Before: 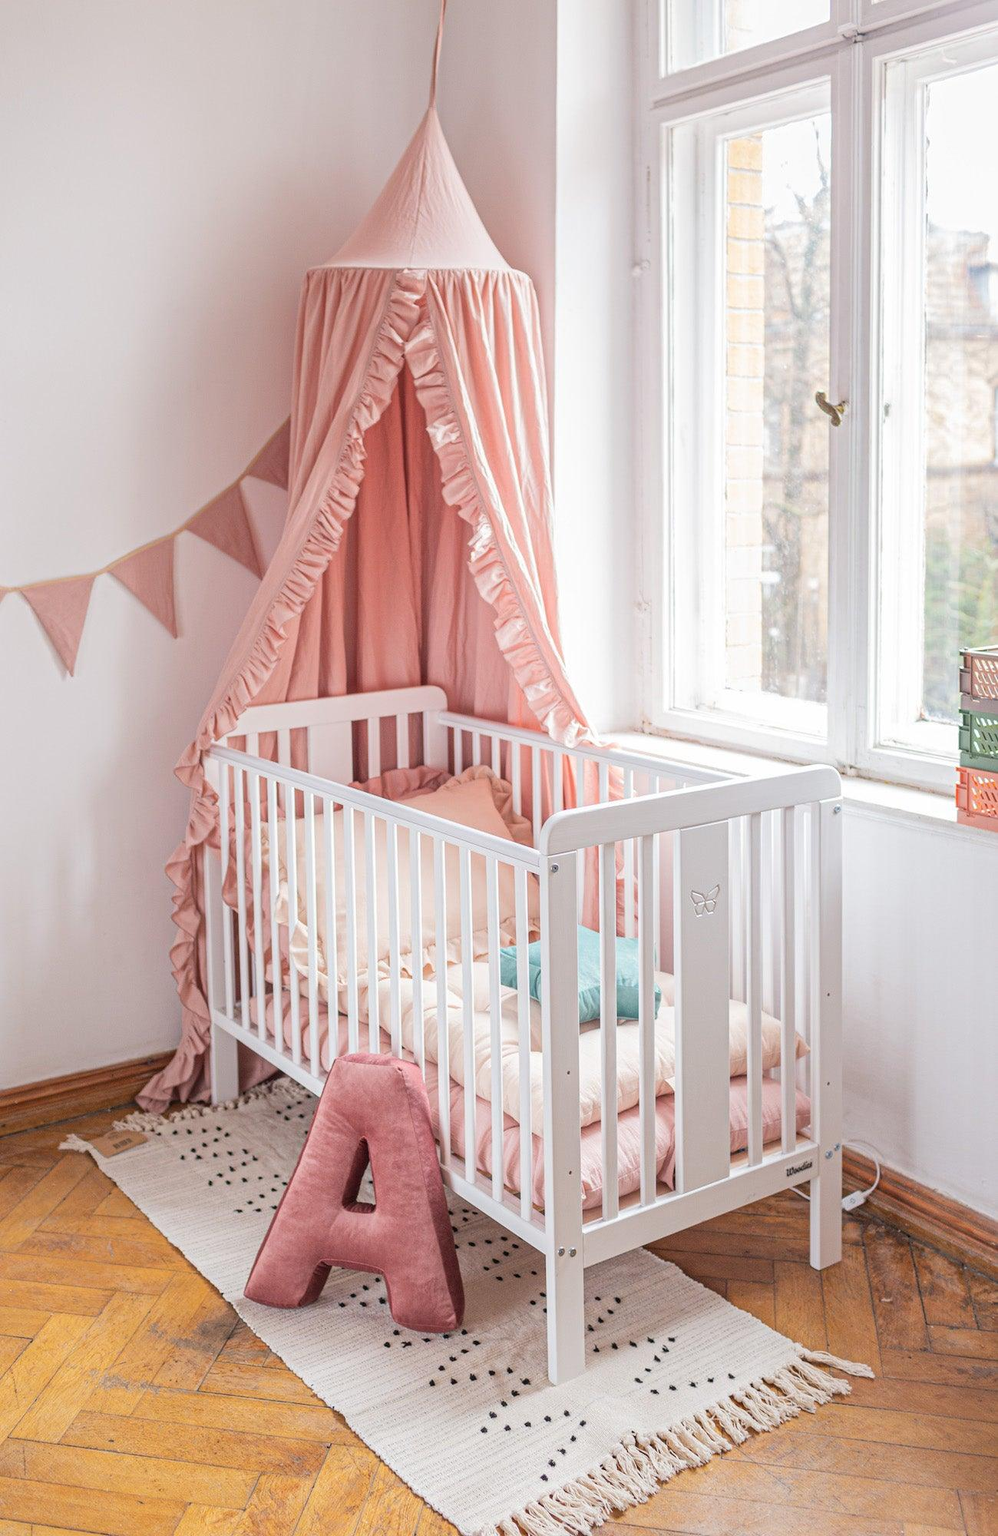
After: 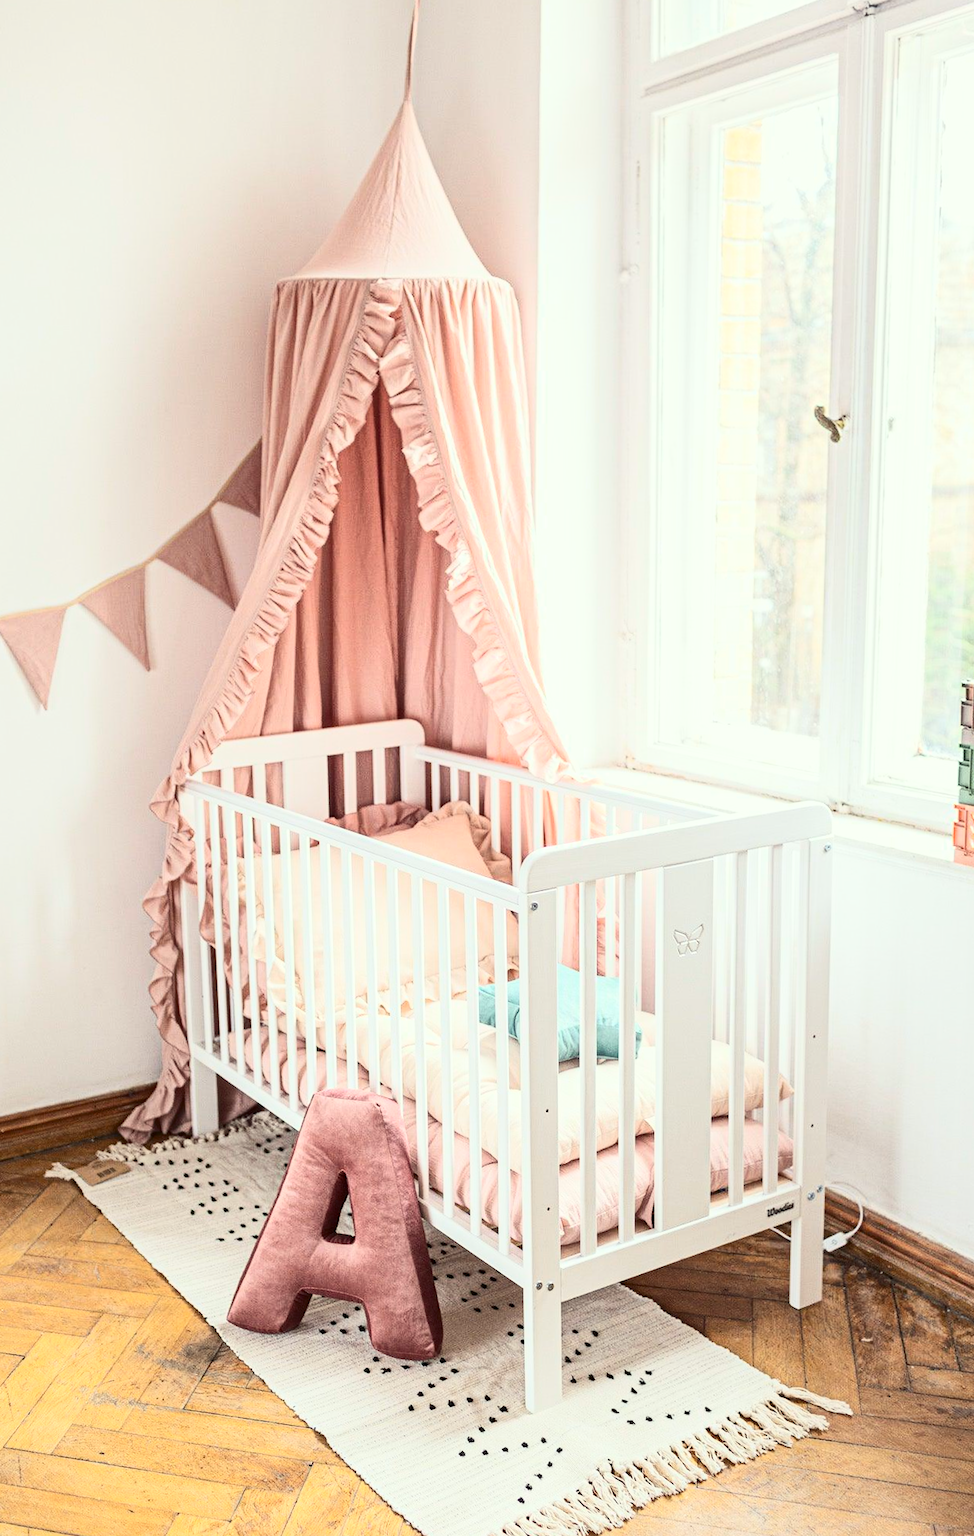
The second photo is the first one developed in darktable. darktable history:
rotate and perspective: rotation 0.074°, lens shift (vertical) 0.096, lens shift (horizontal) -0.041, crop left 0.043, crop right 0.952, crop top 0.024, crop bottom 0.979
contrast brightness saturation: contrast 0.39, brightness 0.1
color correction: highlights a* -4.73, highlights b* 5.06, saturation 0.97
